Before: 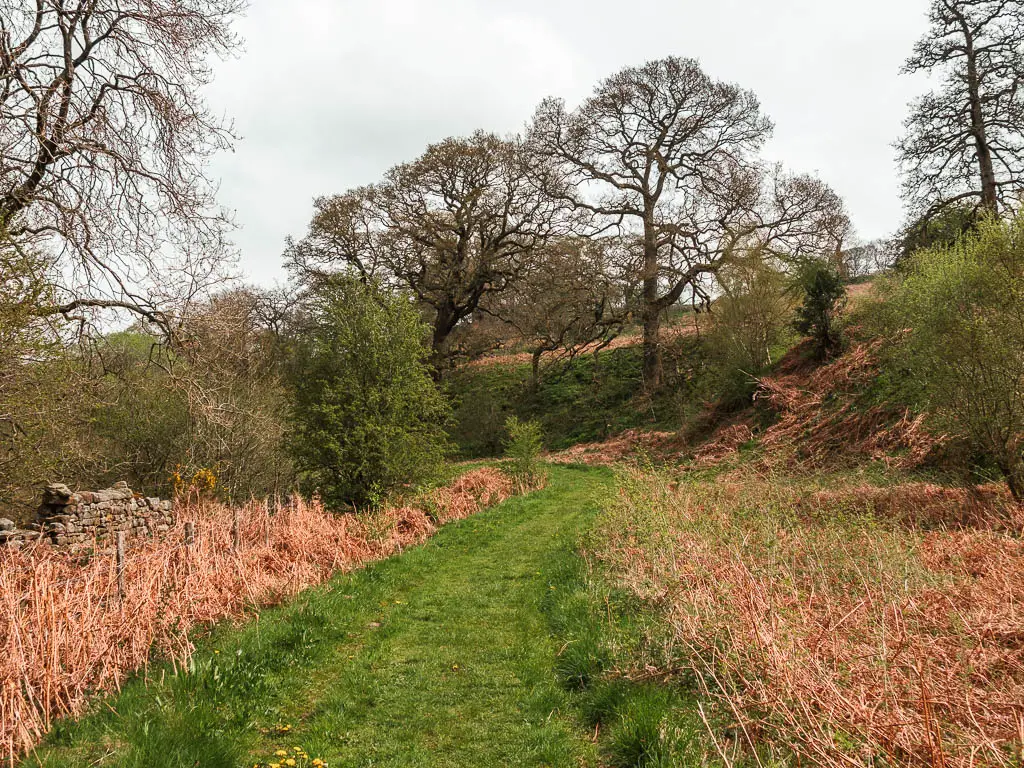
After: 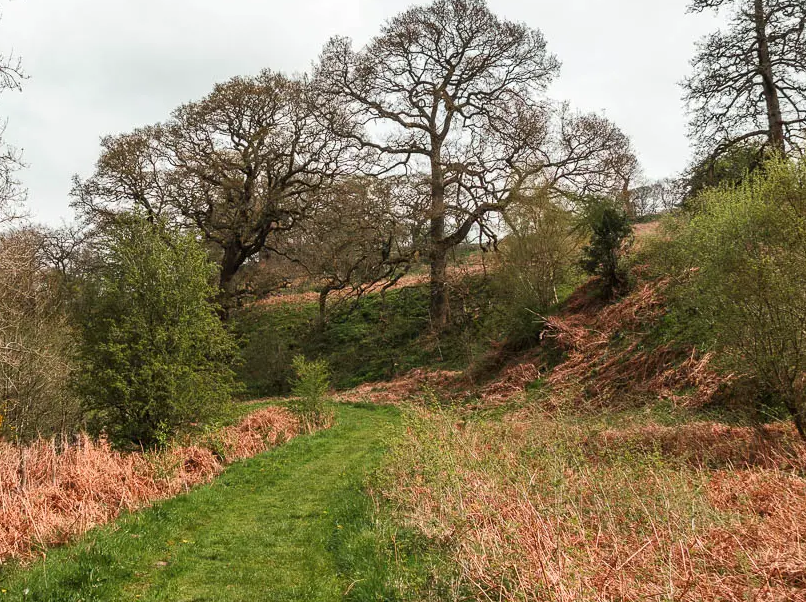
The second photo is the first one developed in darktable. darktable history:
crop and rotate: left 20.846%, top 7.971%, right 0.359%, bottom 13.598%
